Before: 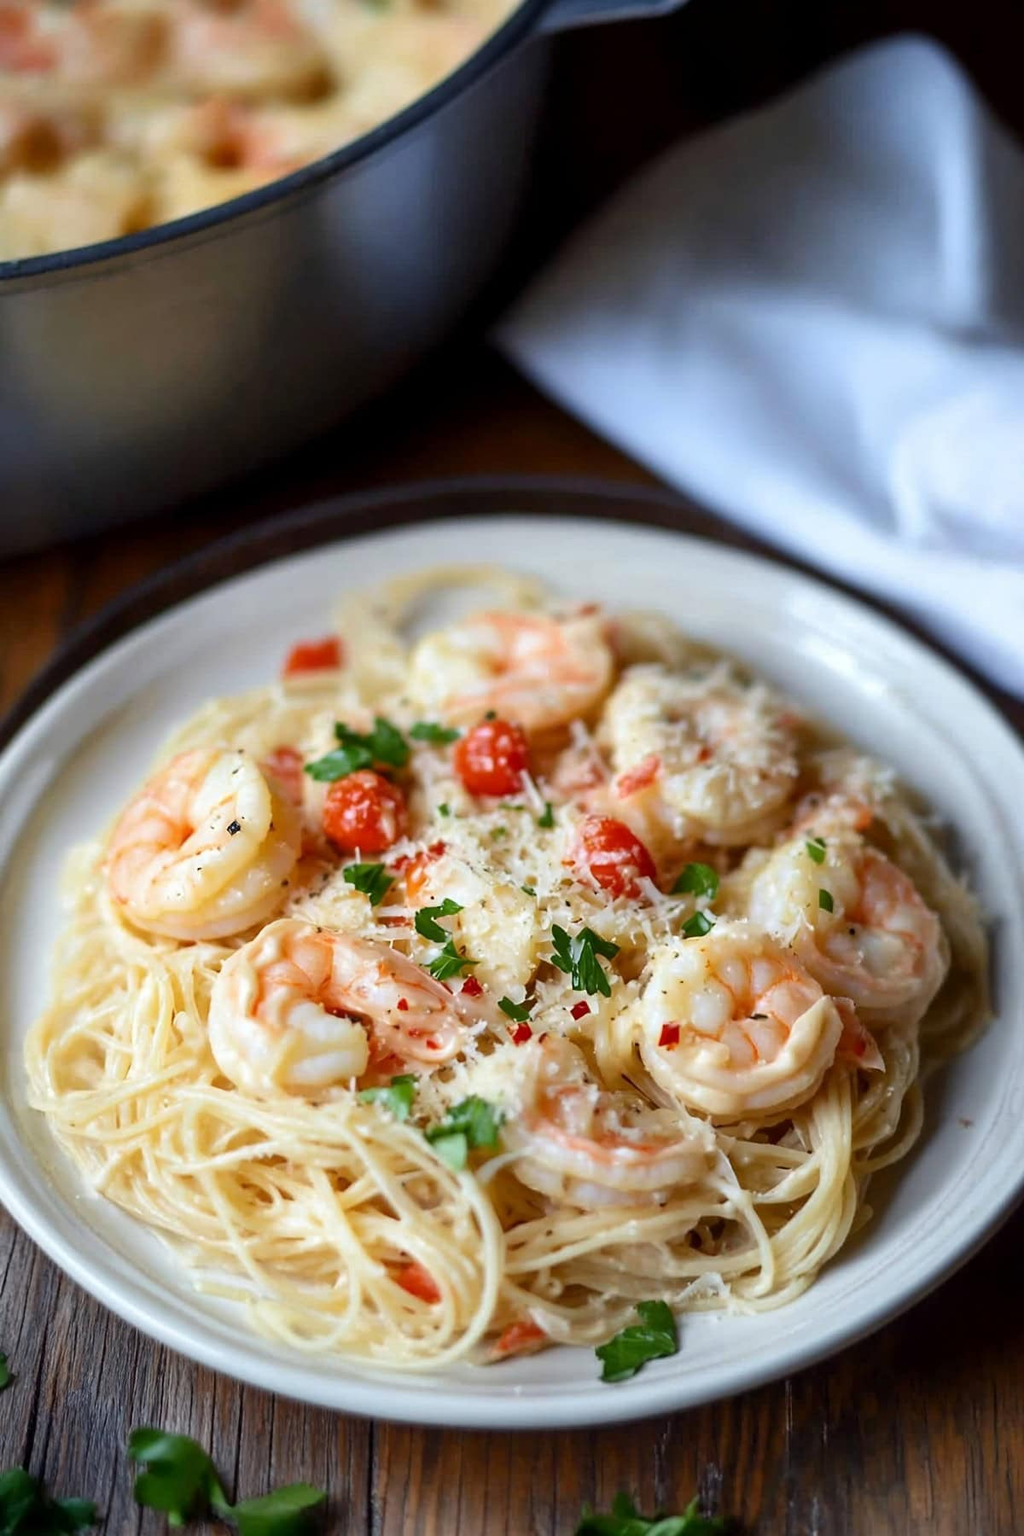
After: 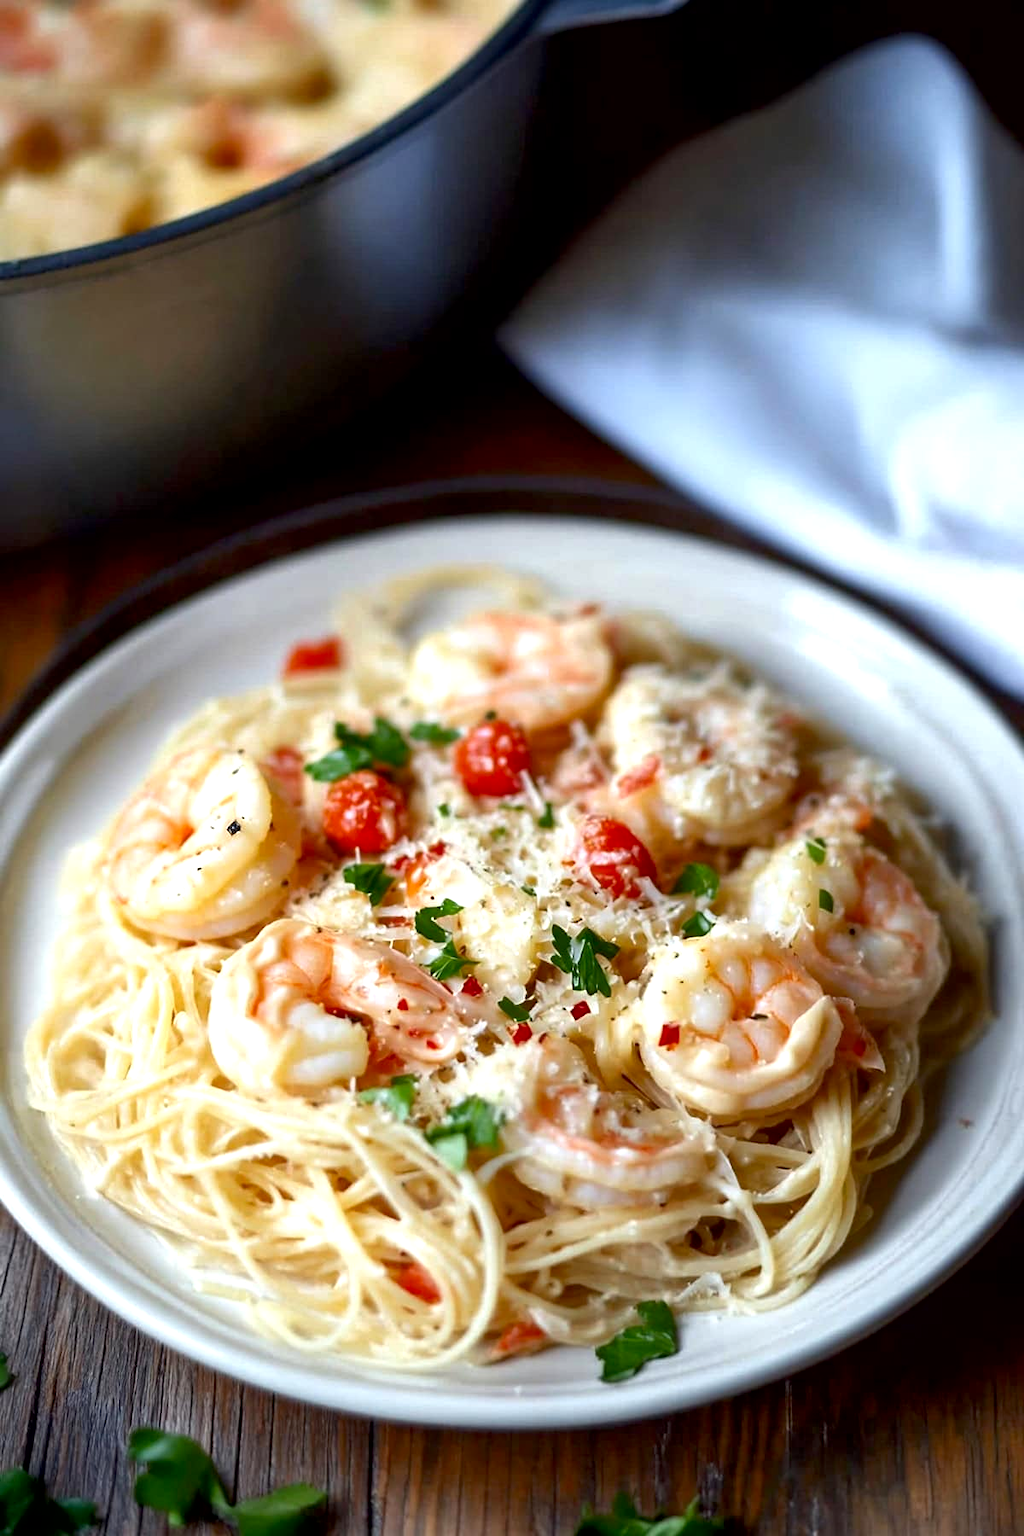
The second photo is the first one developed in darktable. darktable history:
tone curve: curves: ch0 [(0, 0) (0.8, 0.757) (1, 1)], color space Lab, independent channels, preserve colors none
exposure: black level correction 0.004, exposure 0.409 EV, compensate highlight preservation false
